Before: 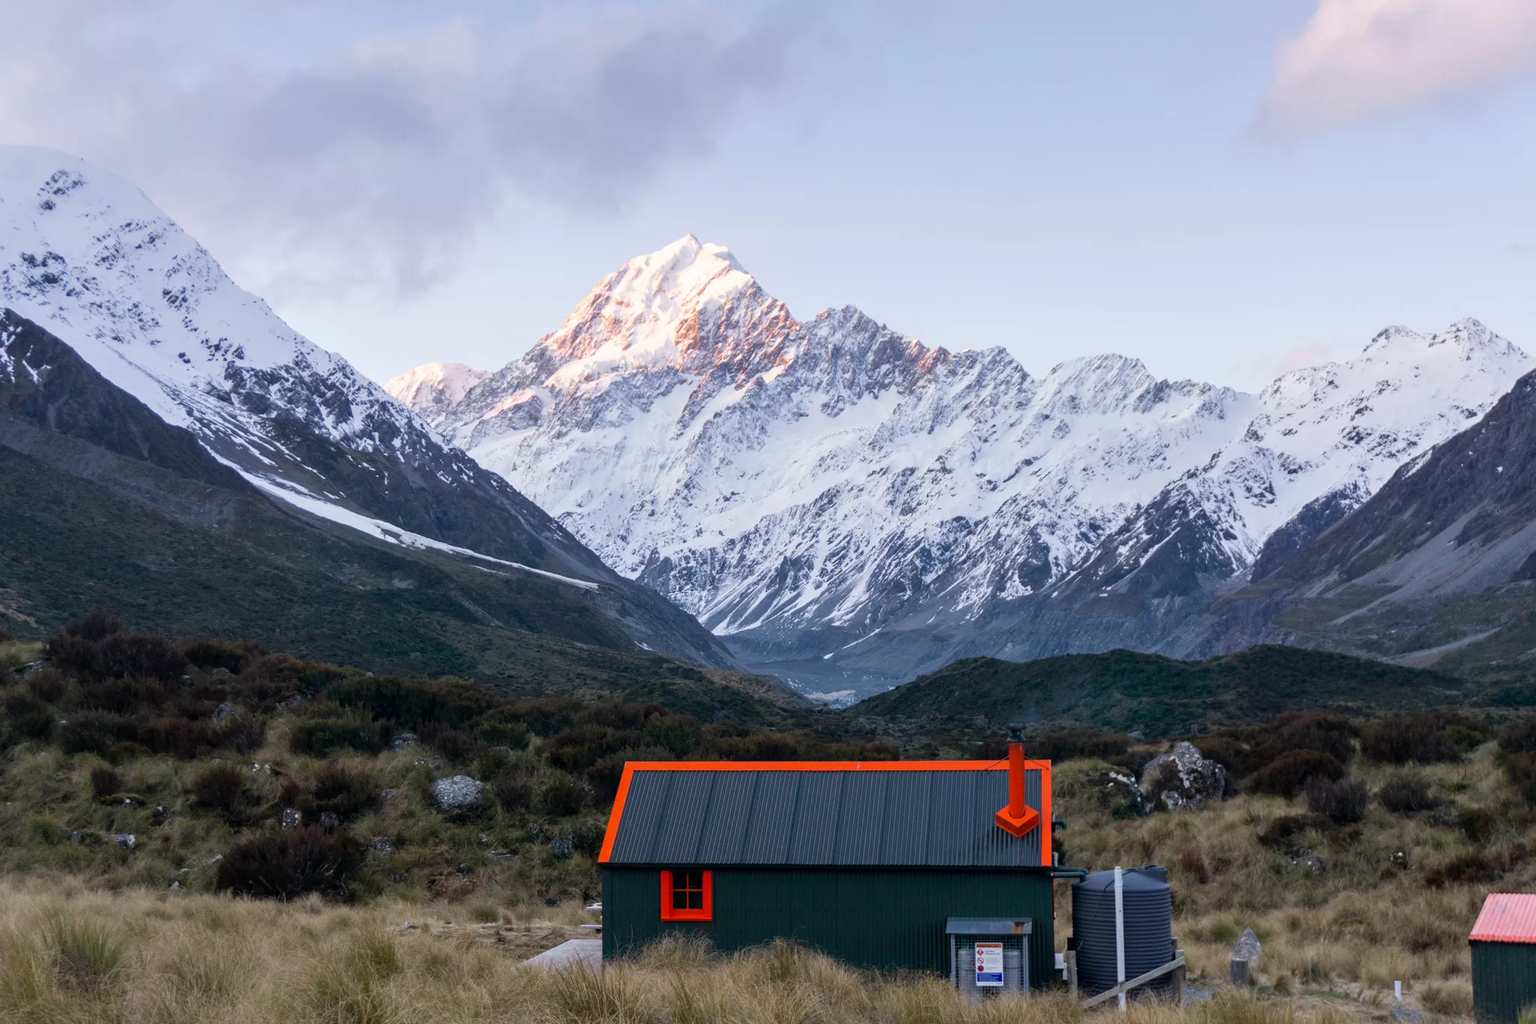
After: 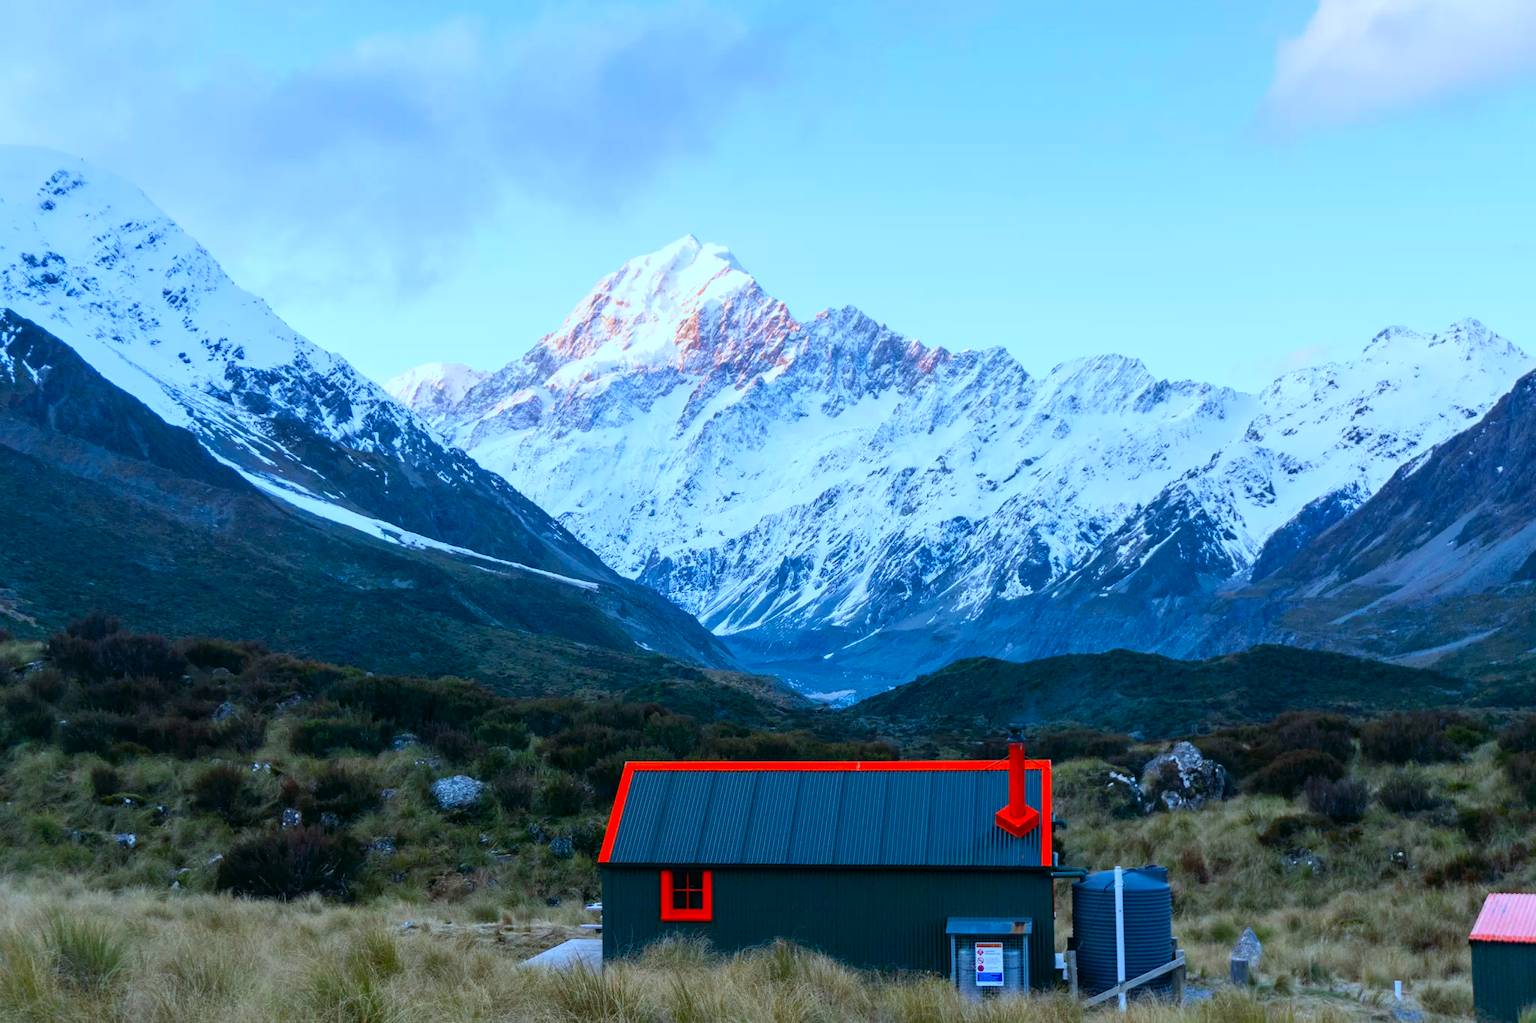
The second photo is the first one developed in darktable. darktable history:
contrast brightness saturation: contrast 0.1, brightness 0.03, saturation 0.09
color correction: highlights a* -7.33, highlights b* 1.26, shadows a* -3.55, saturation 1.4
white balance: red 0.948, green 1.02, blue 1.176
